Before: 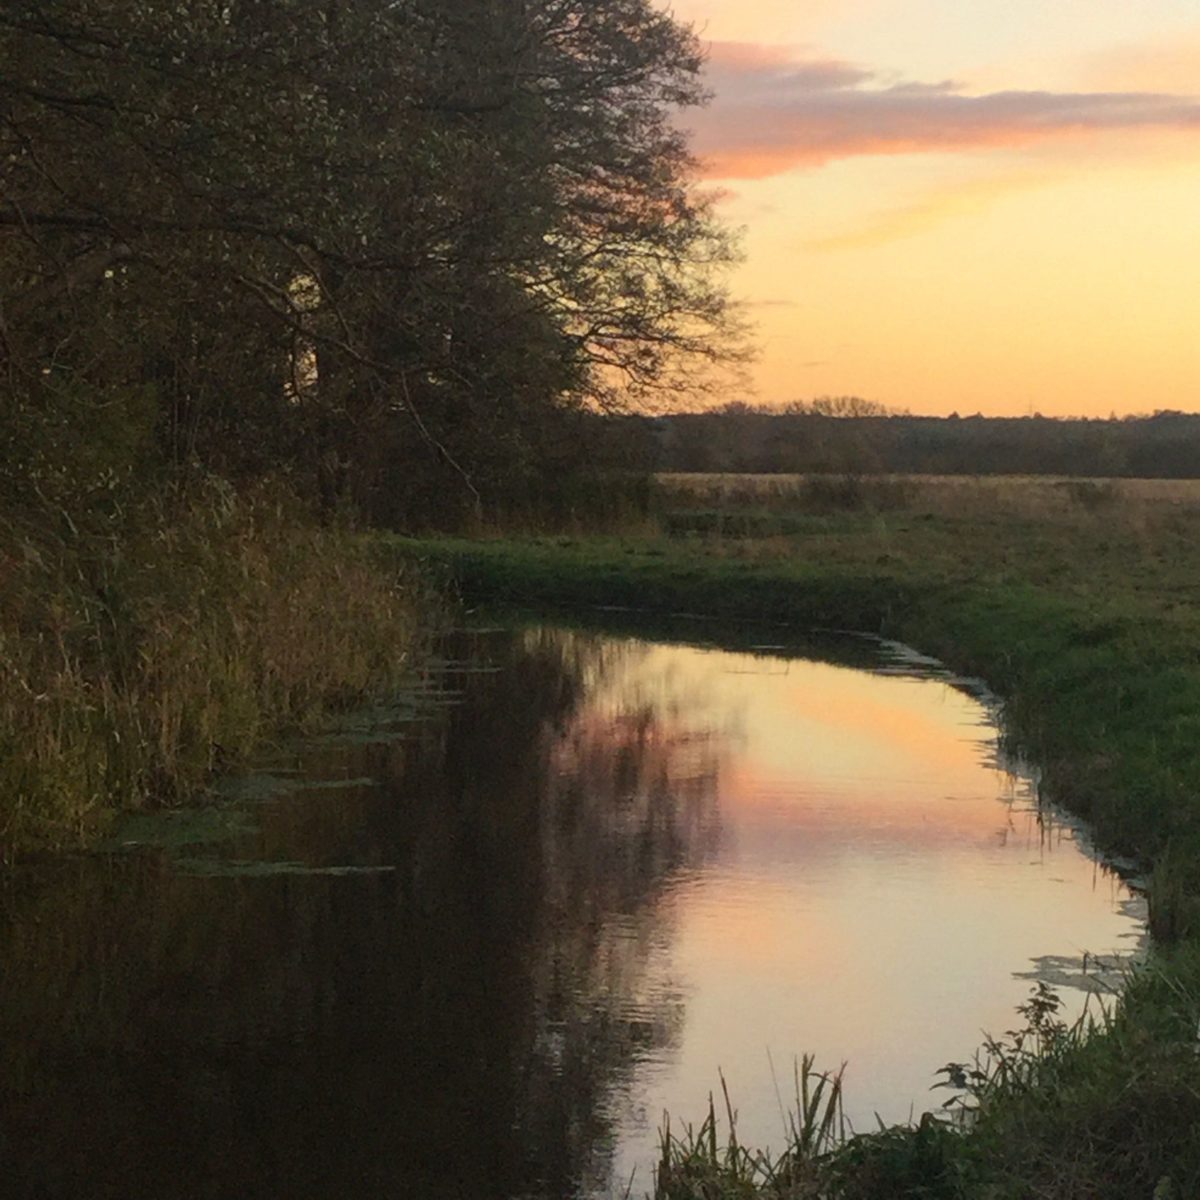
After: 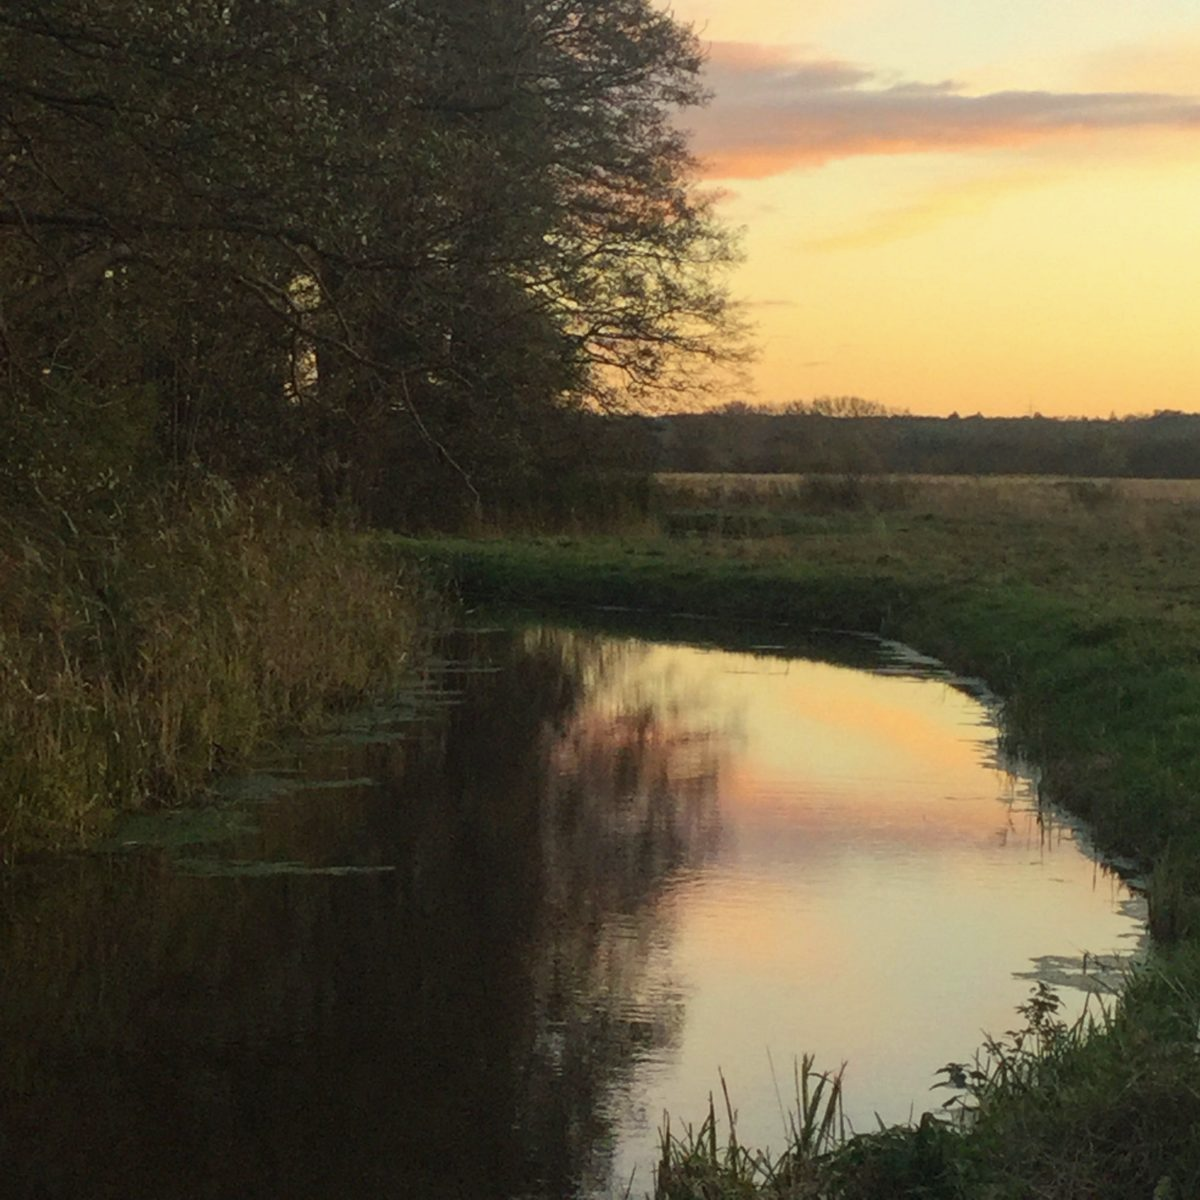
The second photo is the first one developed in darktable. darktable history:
color correction: highlights a* -4.51, highlights b* 5.05, saturation 0.958
